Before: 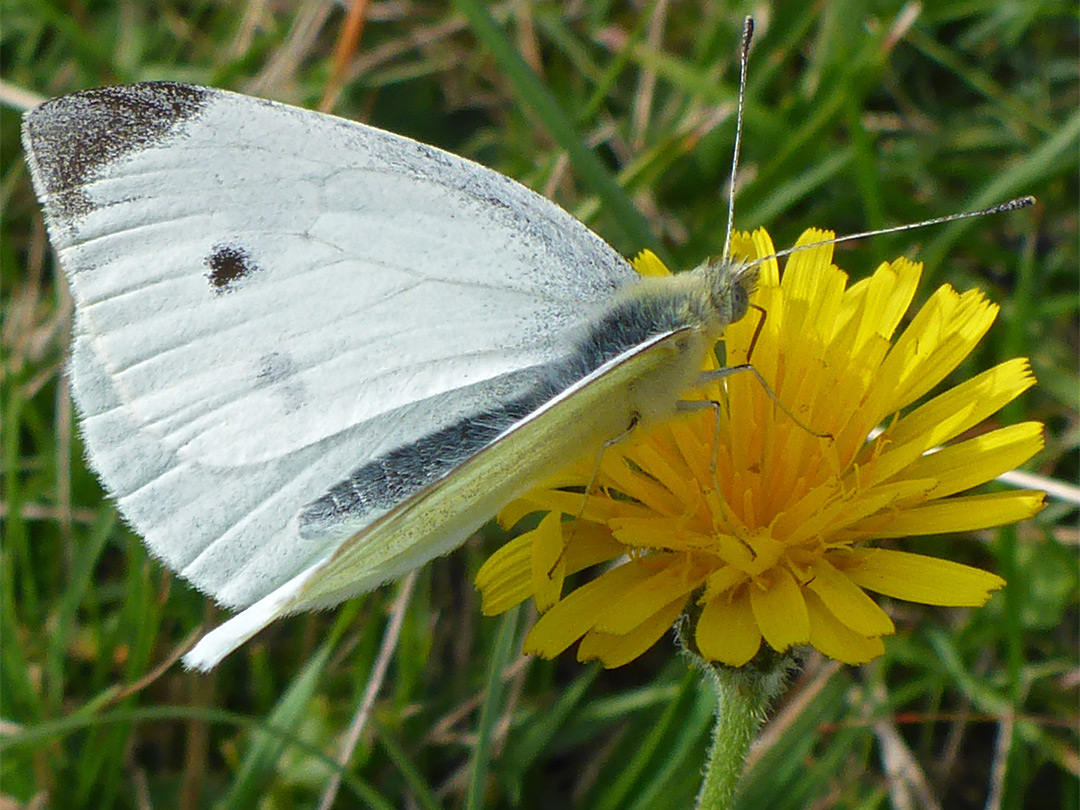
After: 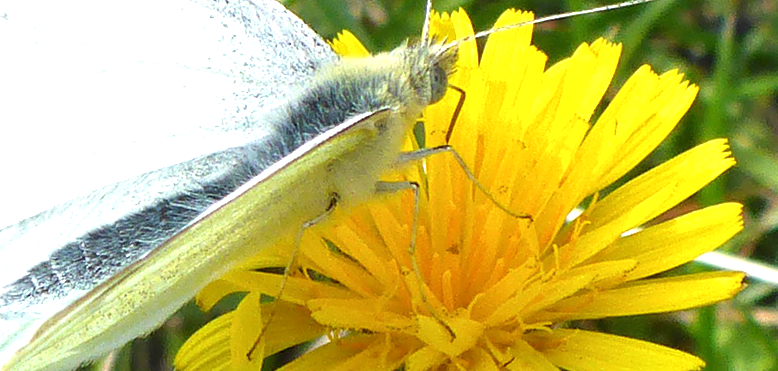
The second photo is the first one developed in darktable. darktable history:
local contrast: highlights 100%, shadows 100%, detail 120%, midtone range 0.2
exposure: black level correction 0, exposure 1.1 EV, compensate exposure bias true, compensate highlight preservation false
crop and rotate: left 27.938%, top 27.046%, bottom 27.046%
